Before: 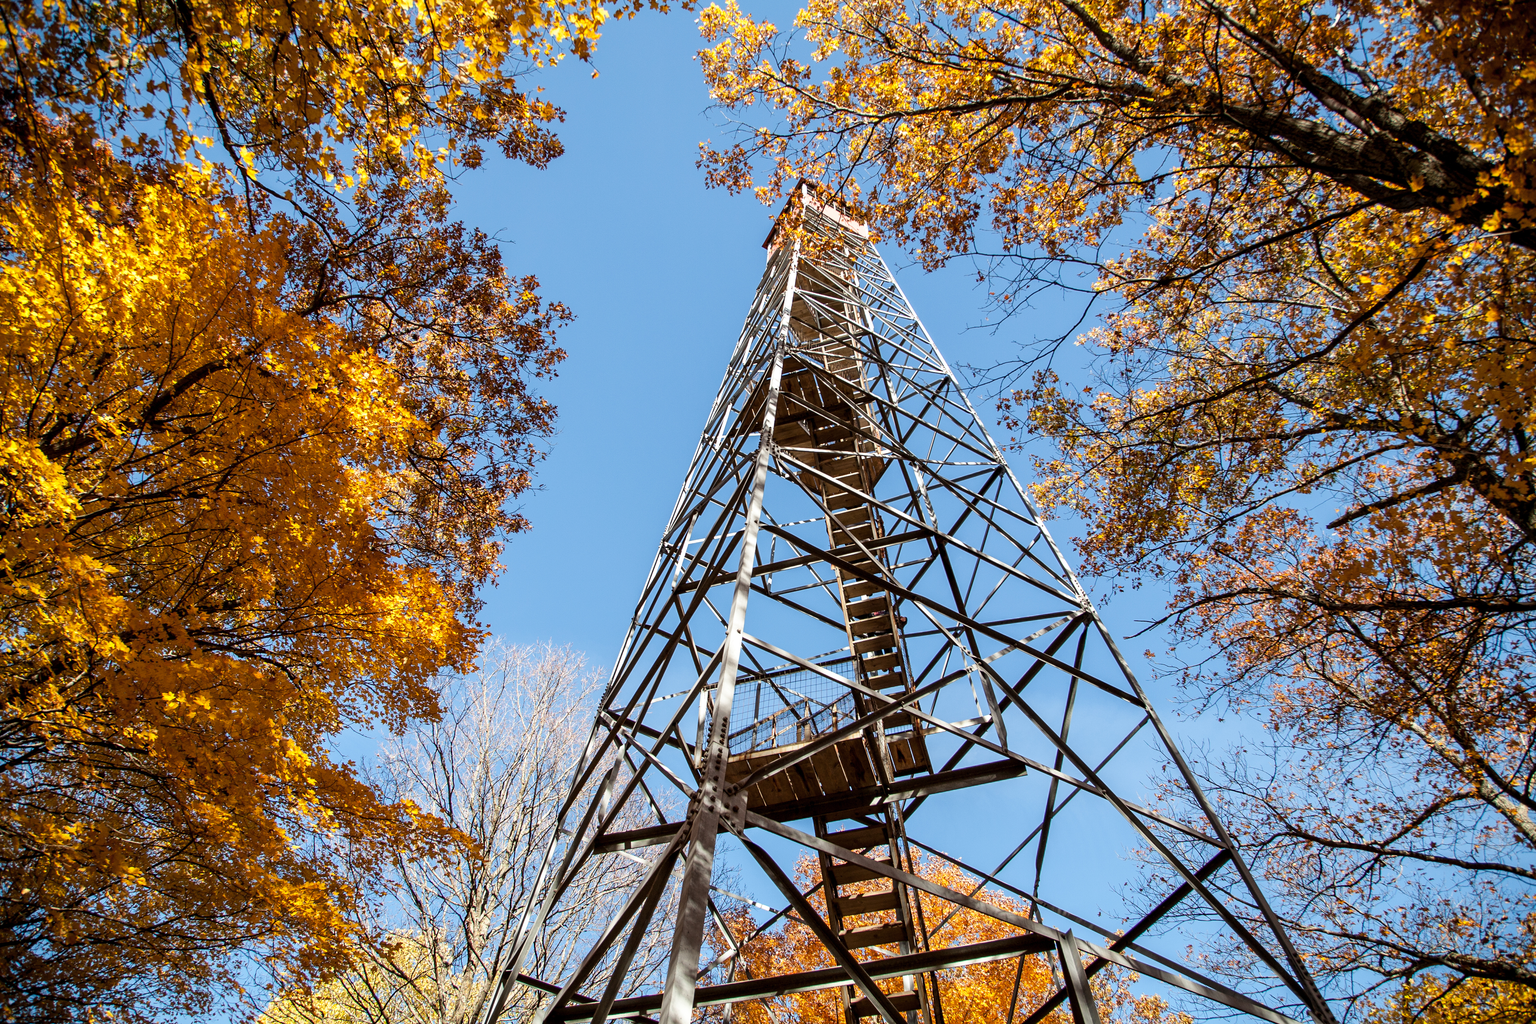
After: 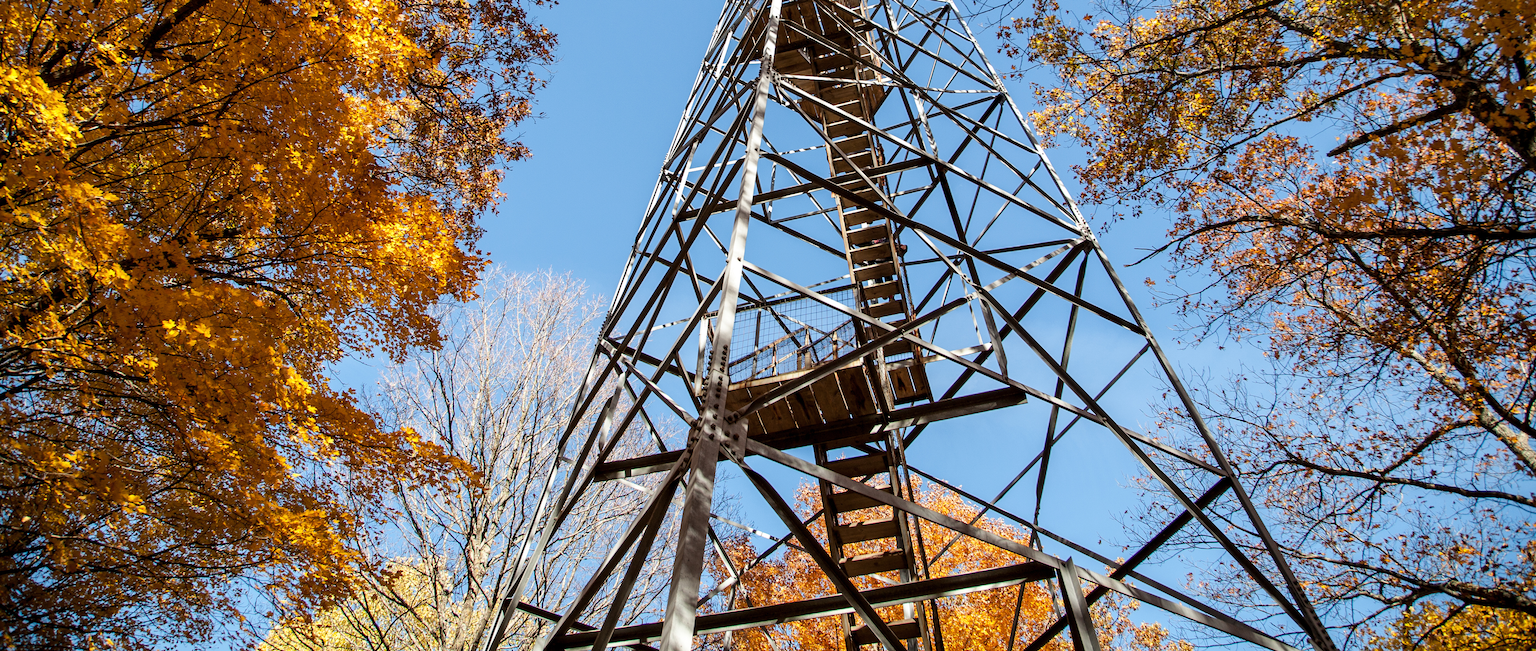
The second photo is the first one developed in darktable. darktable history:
color calibration: illuminant same as pipeline (D50), adaptation none (bypass), x 0.332, y 0.334, temperature 5007.34 K
crop and rotate: top 36.396%
